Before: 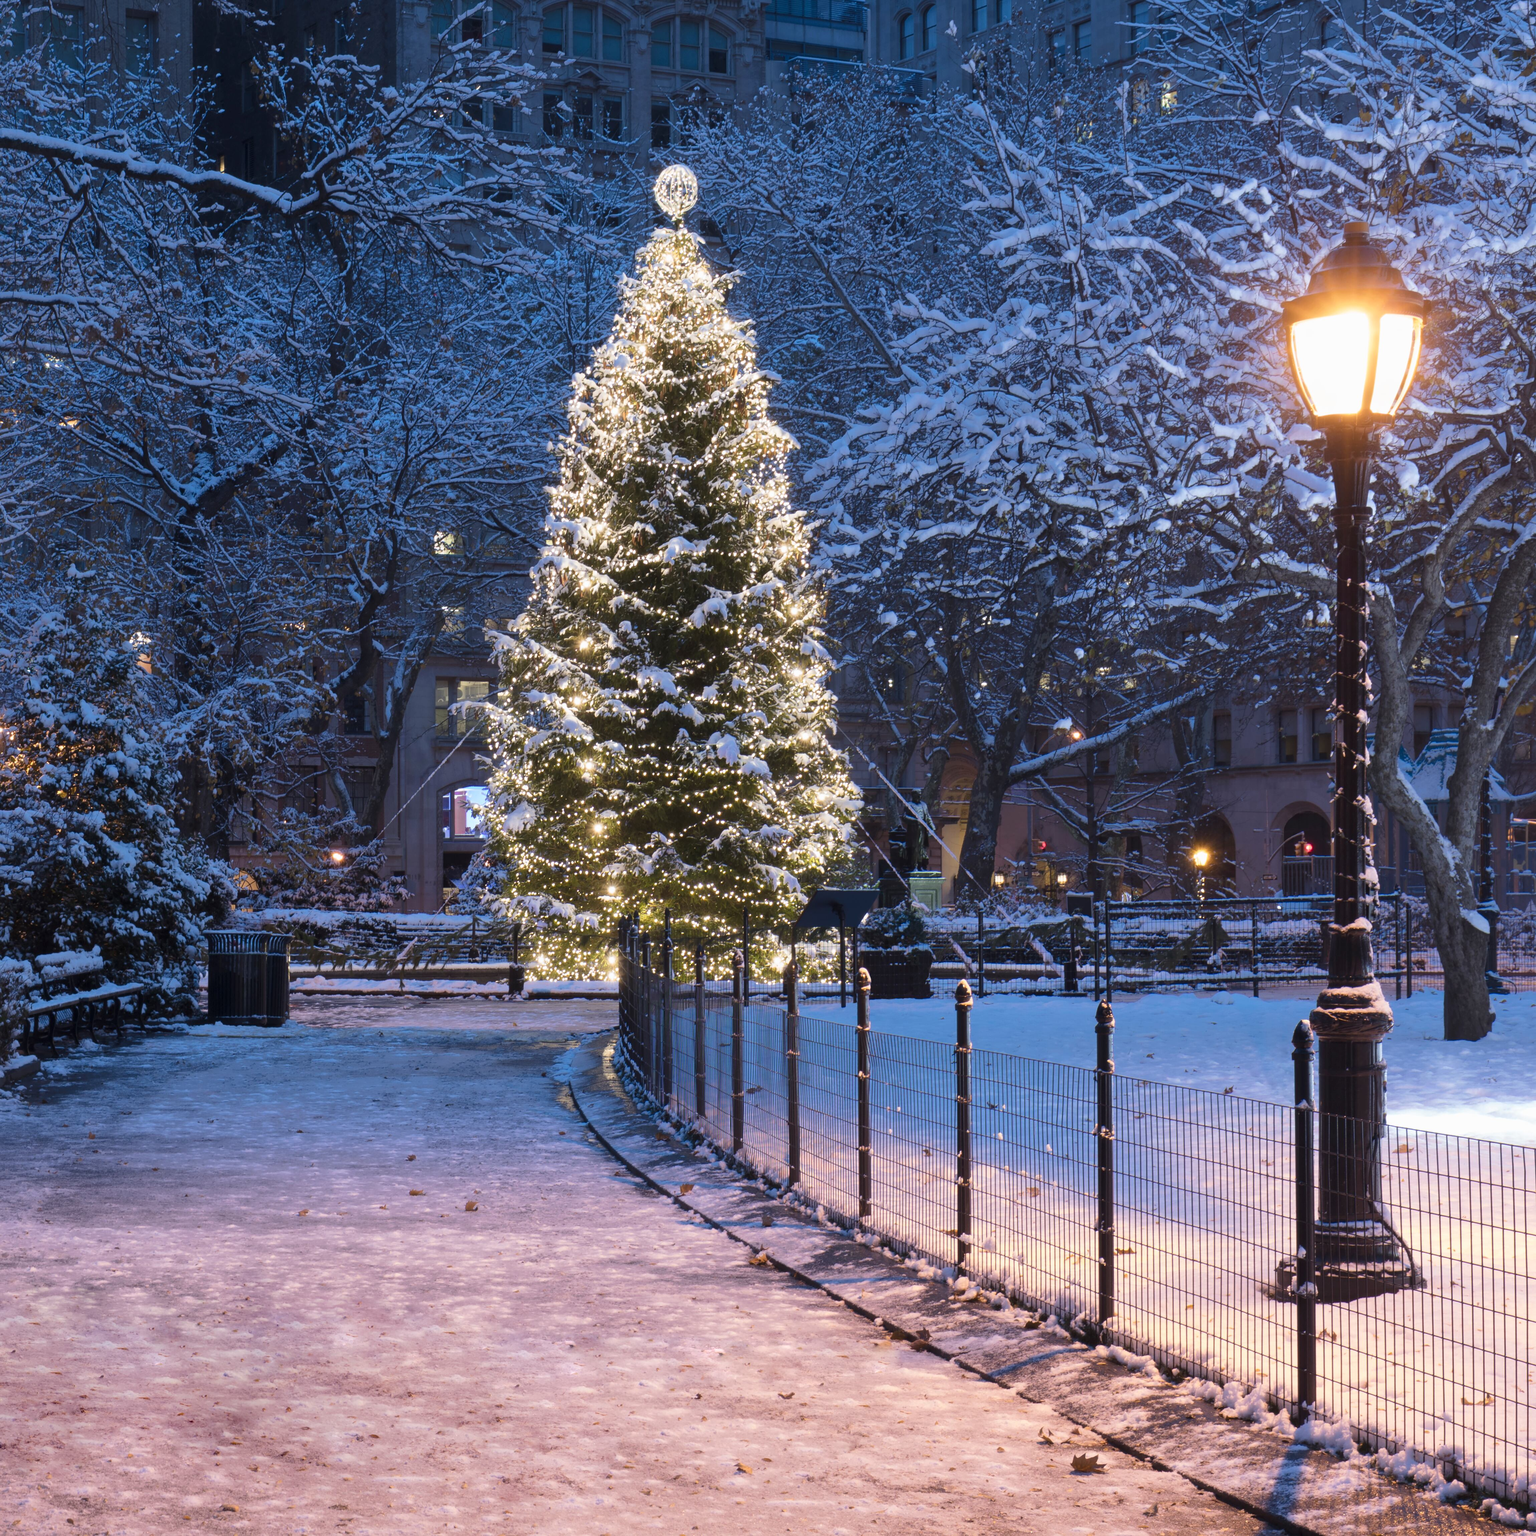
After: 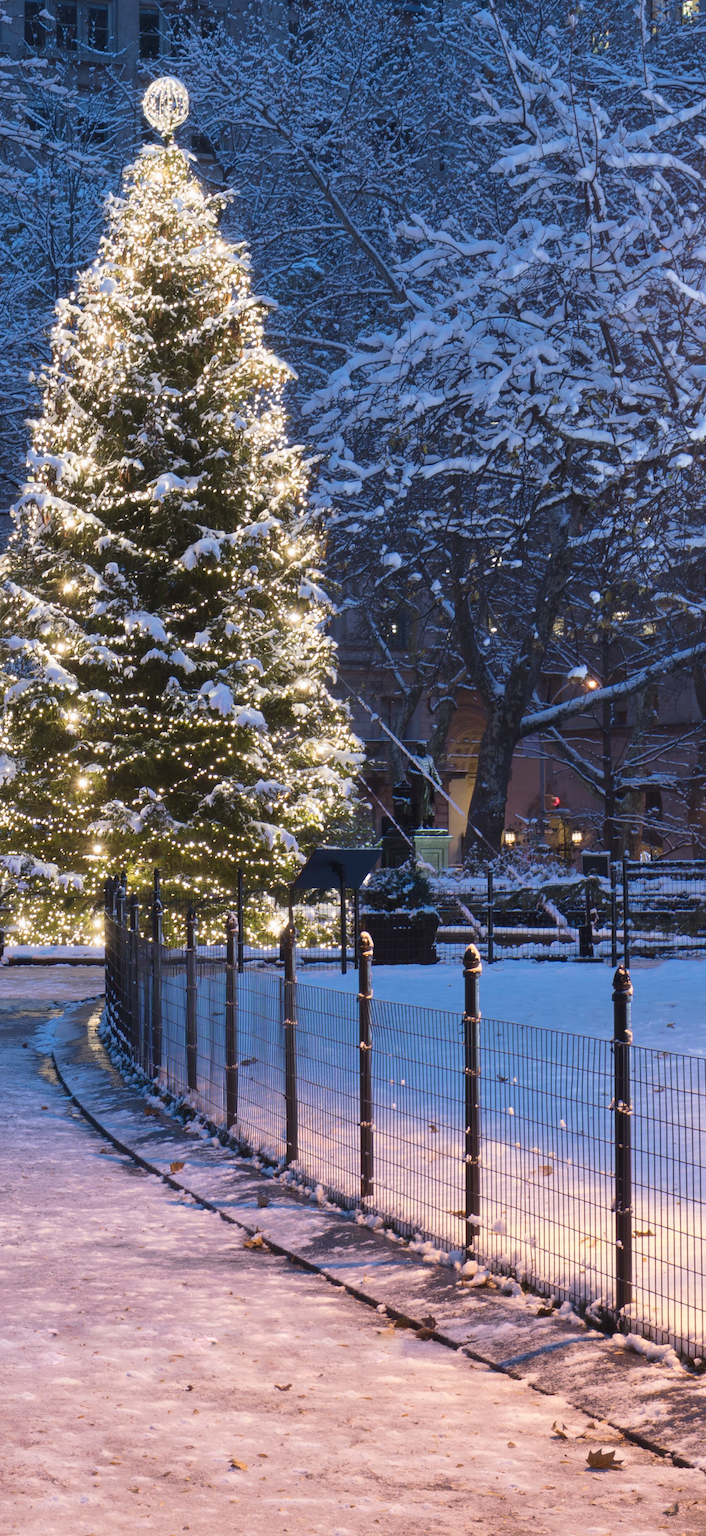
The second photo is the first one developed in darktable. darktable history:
crop: left 33.901%, top 6.065%, right 22.882%
